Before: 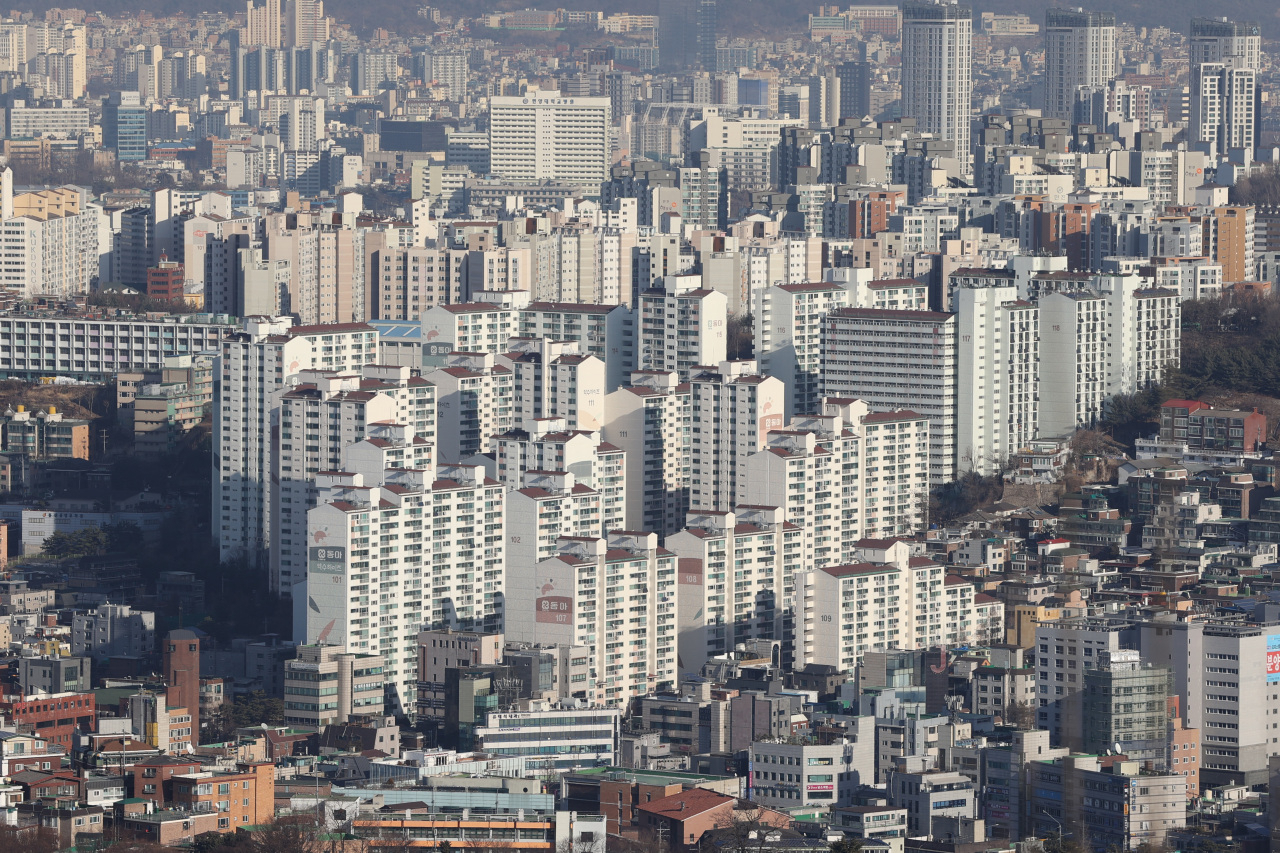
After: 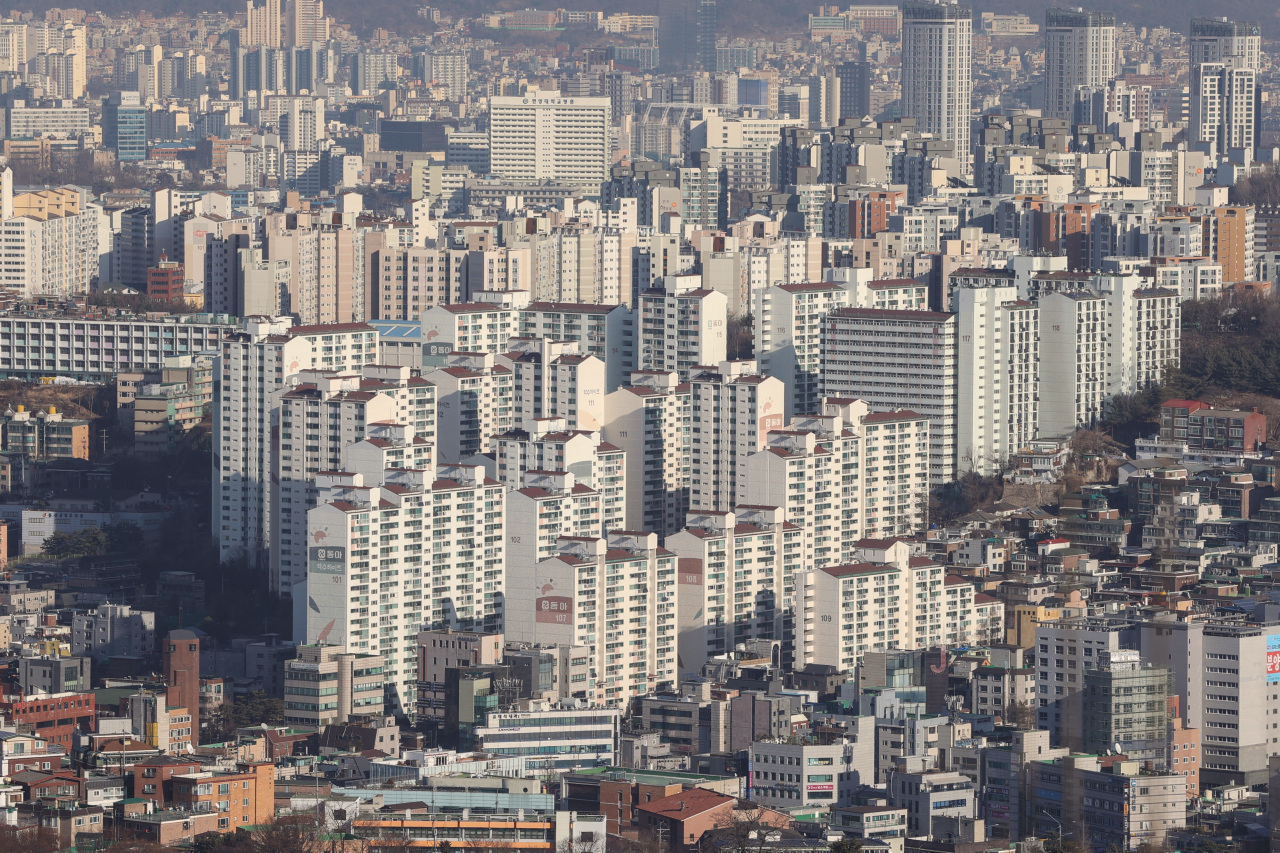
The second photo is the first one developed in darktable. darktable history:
color balance rgb: shadows lift › chroma 2%, shadows lift › hue 50°, power › hue 60°, highlights gain › chroma 1%, highlights gain › hue 60°, global offset › luminance 0.25%, global vibrance 30%
contrast brightness saturation: saturation -0.1
local contrast: detail 110%
